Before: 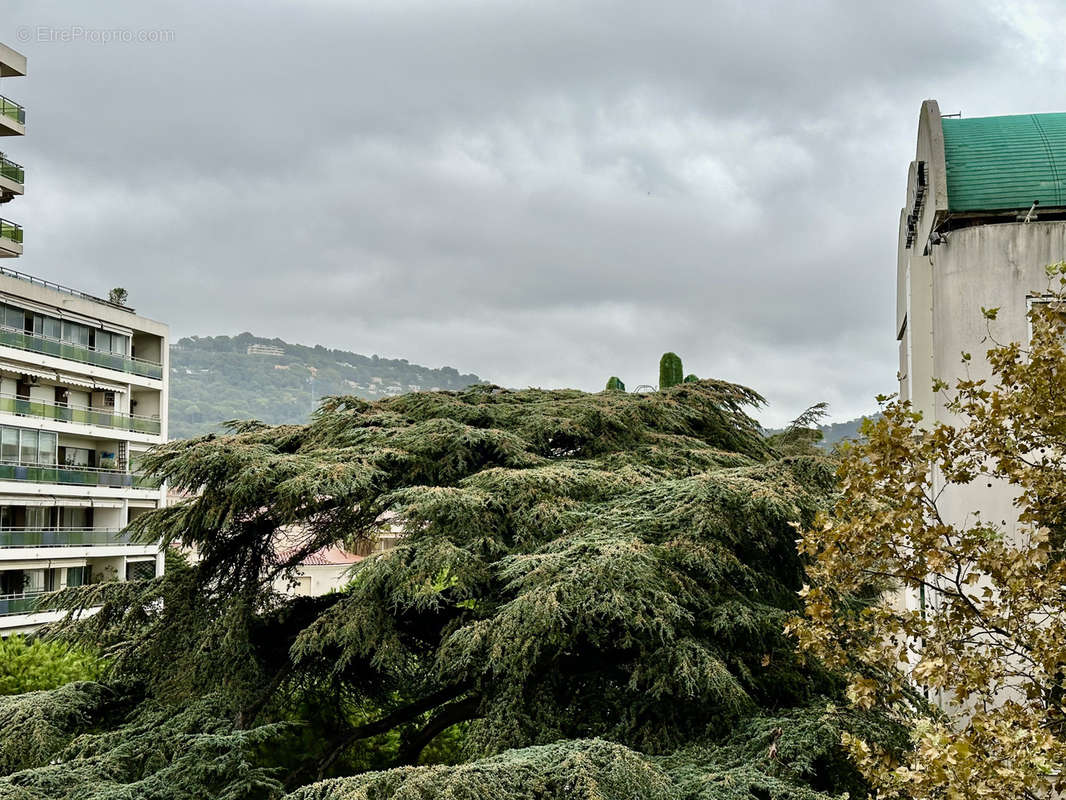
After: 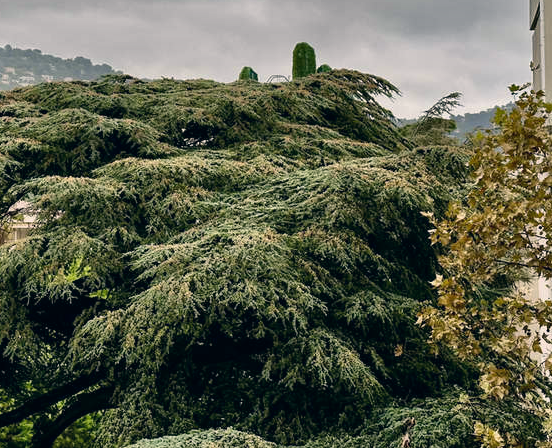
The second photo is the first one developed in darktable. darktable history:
color correction: highlights a* 5.38, highlights b* 5.3, shadows a* -4.26, shadows b* -5.11
crop: left 34.479%, top 38.822%, right 13.718%, bottom 5.172%
shadows and highlights: white point adjustment -3.64, highlights -63.34, highlights color adjustment 42%, soften with gaussian
